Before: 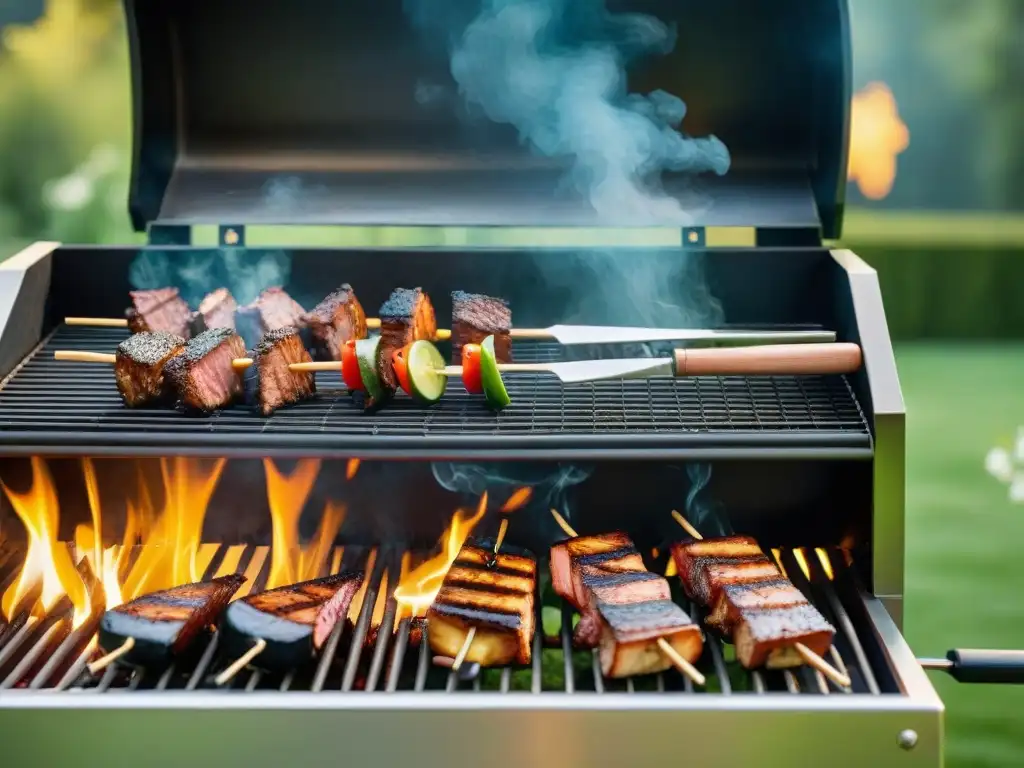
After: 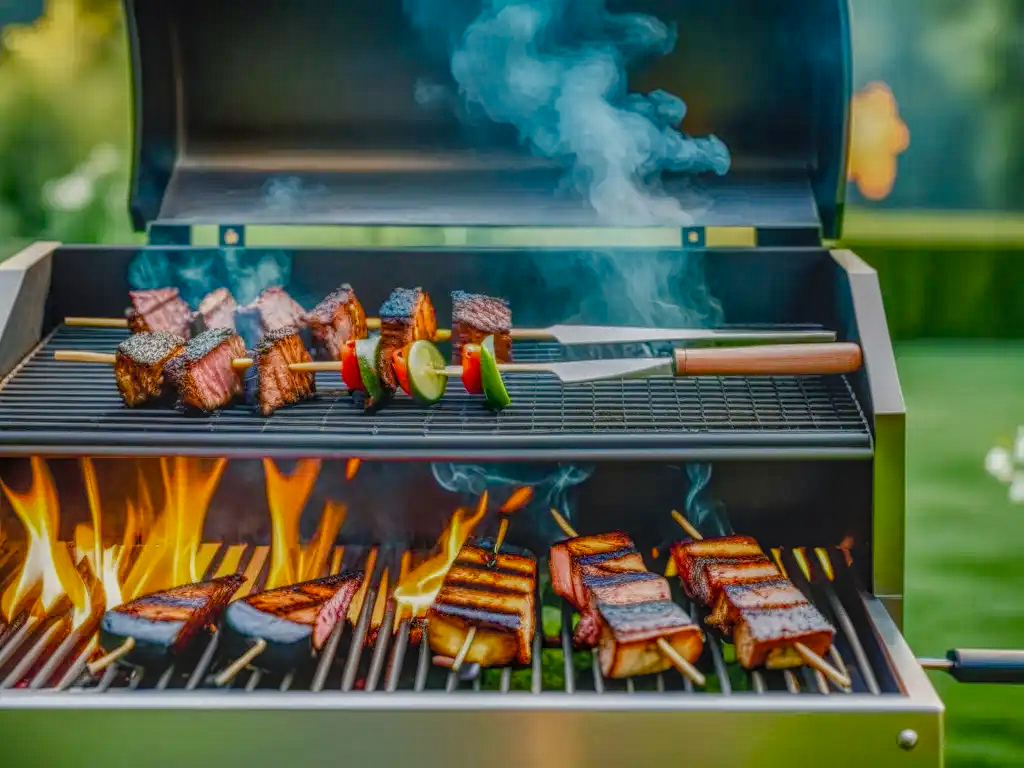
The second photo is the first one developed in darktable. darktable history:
color balance rgb: perceptual saturation grading › global saturation 45.653%, perceptual saturation grading › highlights -50.498%, perceptual saturation grading › shadows 30.773%
local contrast: highlights 20%, shadows 31%, detail 199%, midtone range 0.2
